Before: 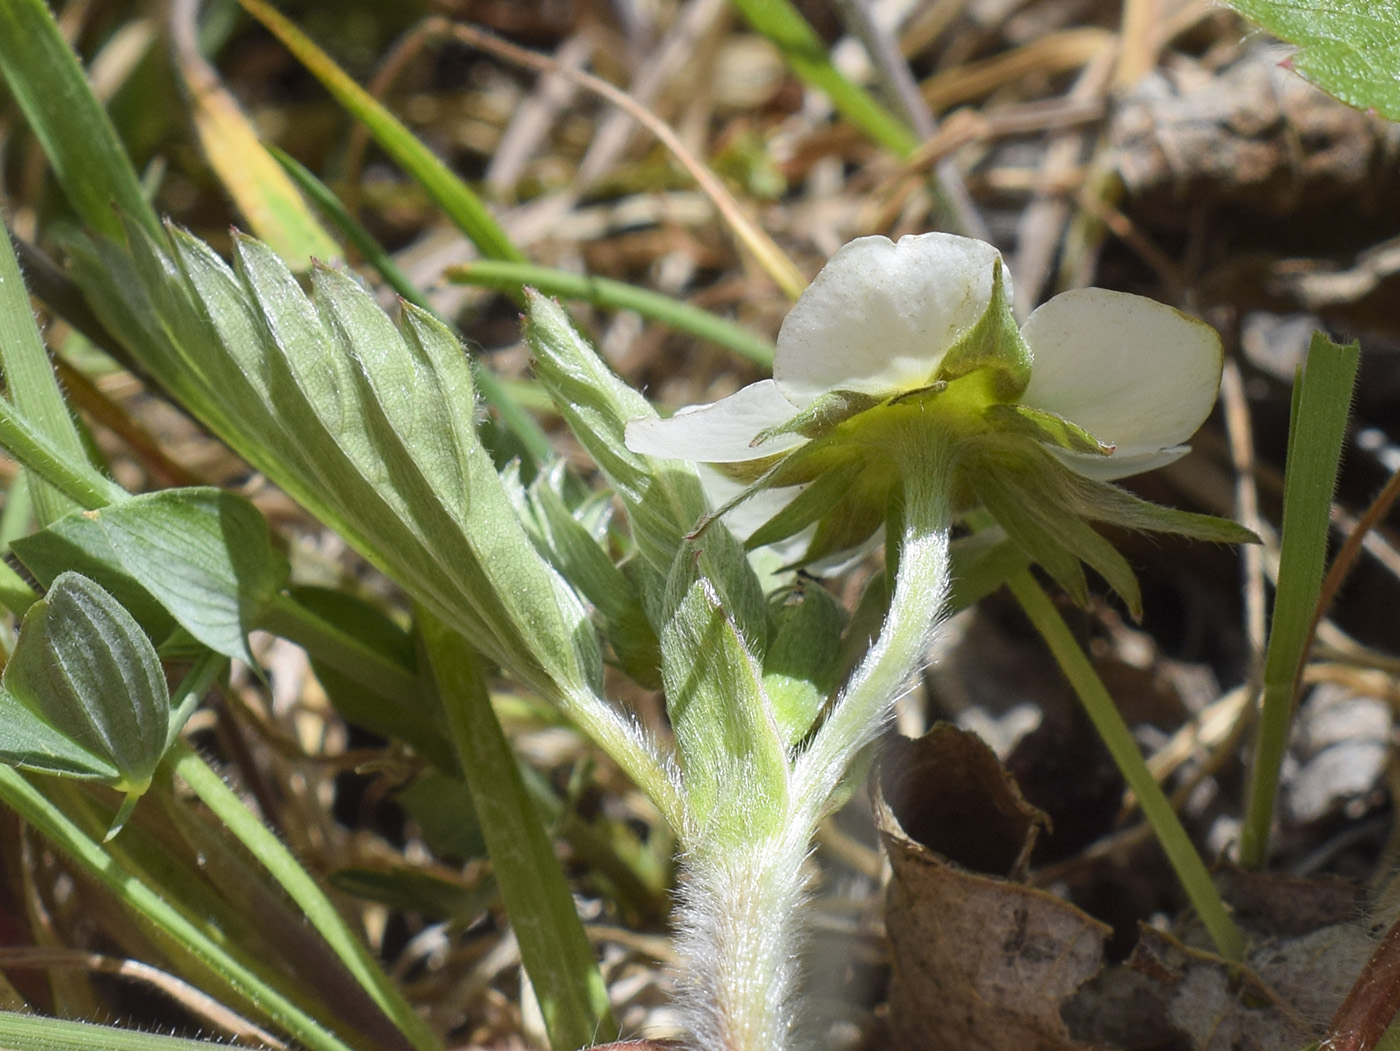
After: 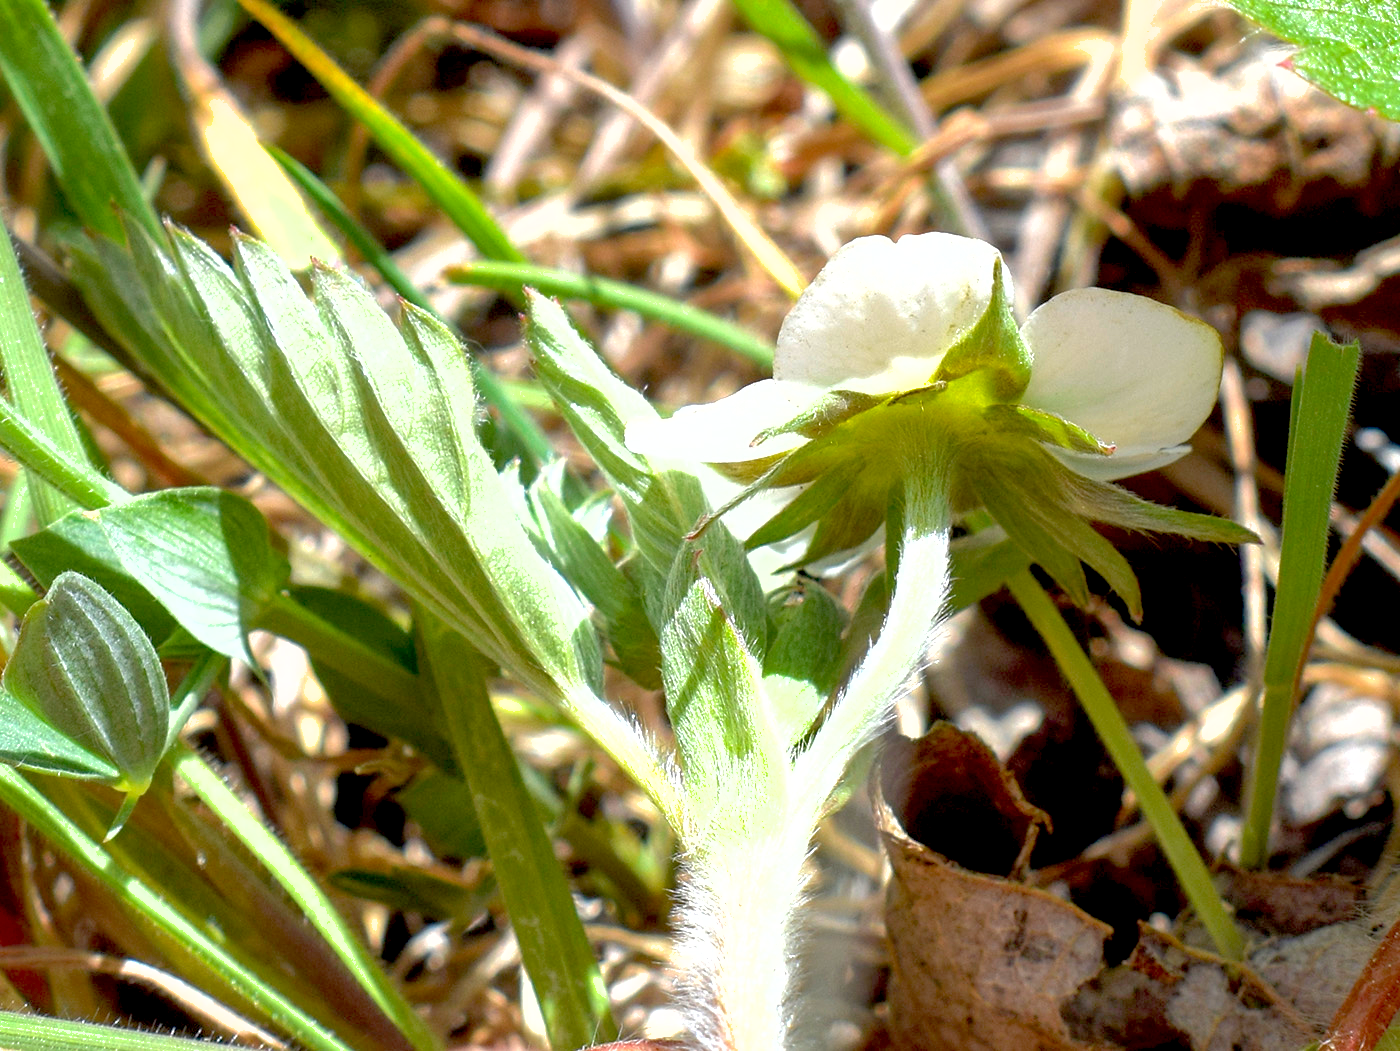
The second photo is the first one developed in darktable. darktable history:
shadows and highlights: on, module defaults
exposure: black level correction 0.01, exposure 1 EV, compensate highlight preservation false
